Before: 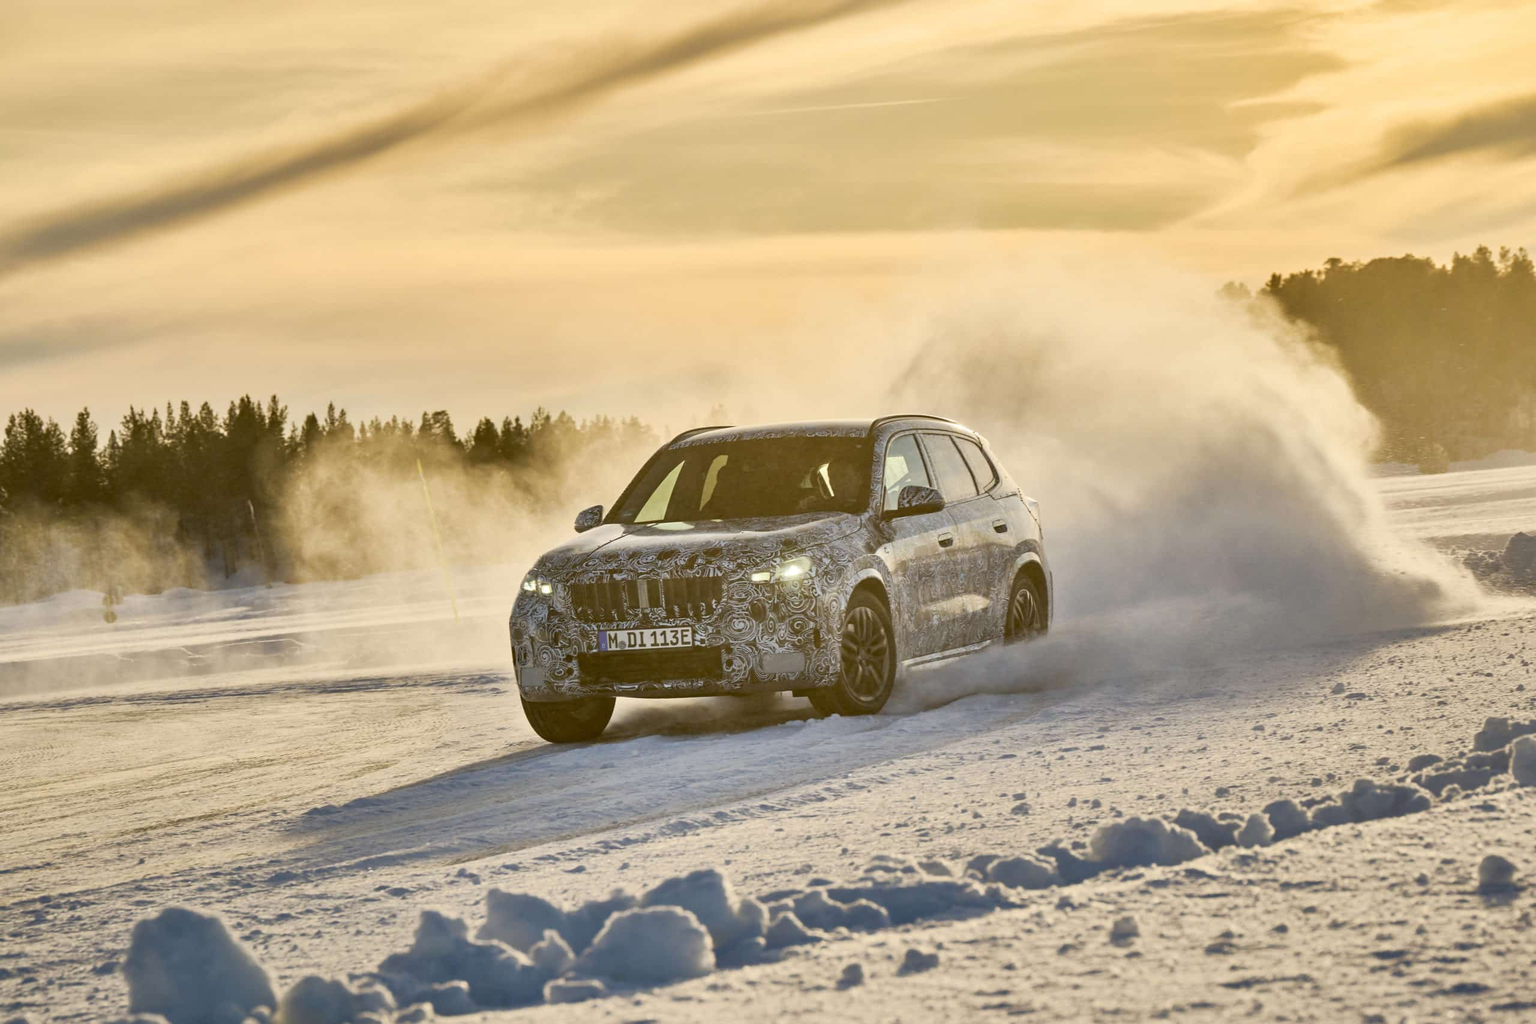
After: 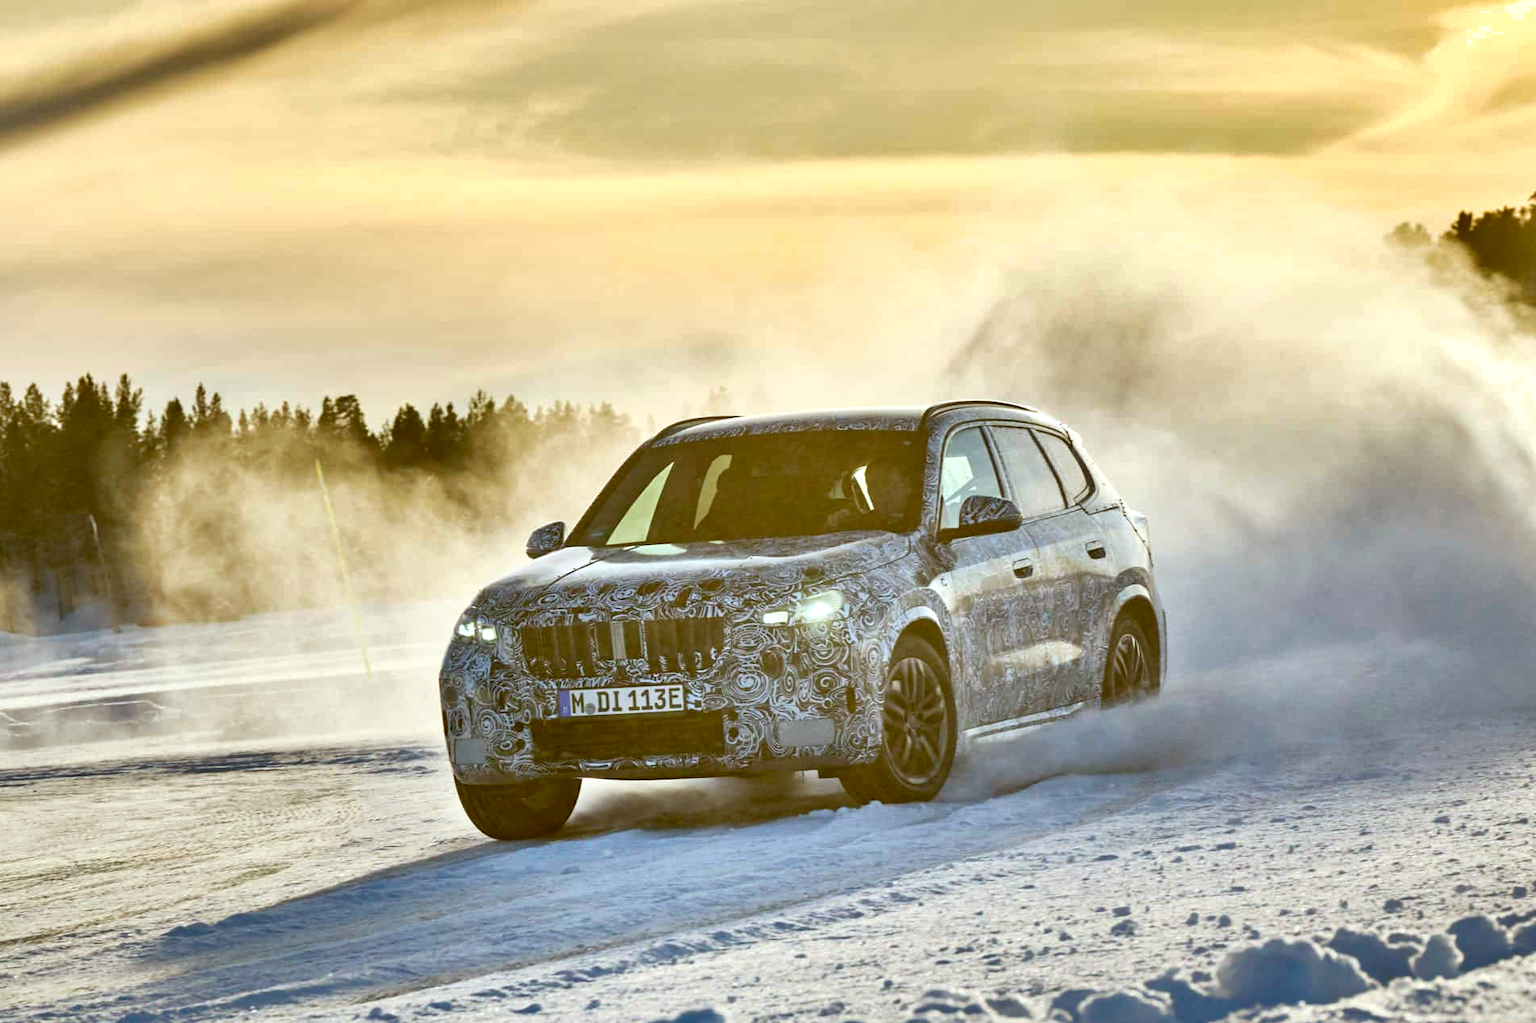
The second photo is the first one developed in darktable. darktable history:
crop and rotate: left 11.831%, top 11.346%, right 13.429%, bottom 13.899%
white balance: red 0.924, blue 1.095
shadows and highlights: soften with gaussian
exposure: black level correction 0.005, exposure 0.417 EV, compensate highlight preservation false
